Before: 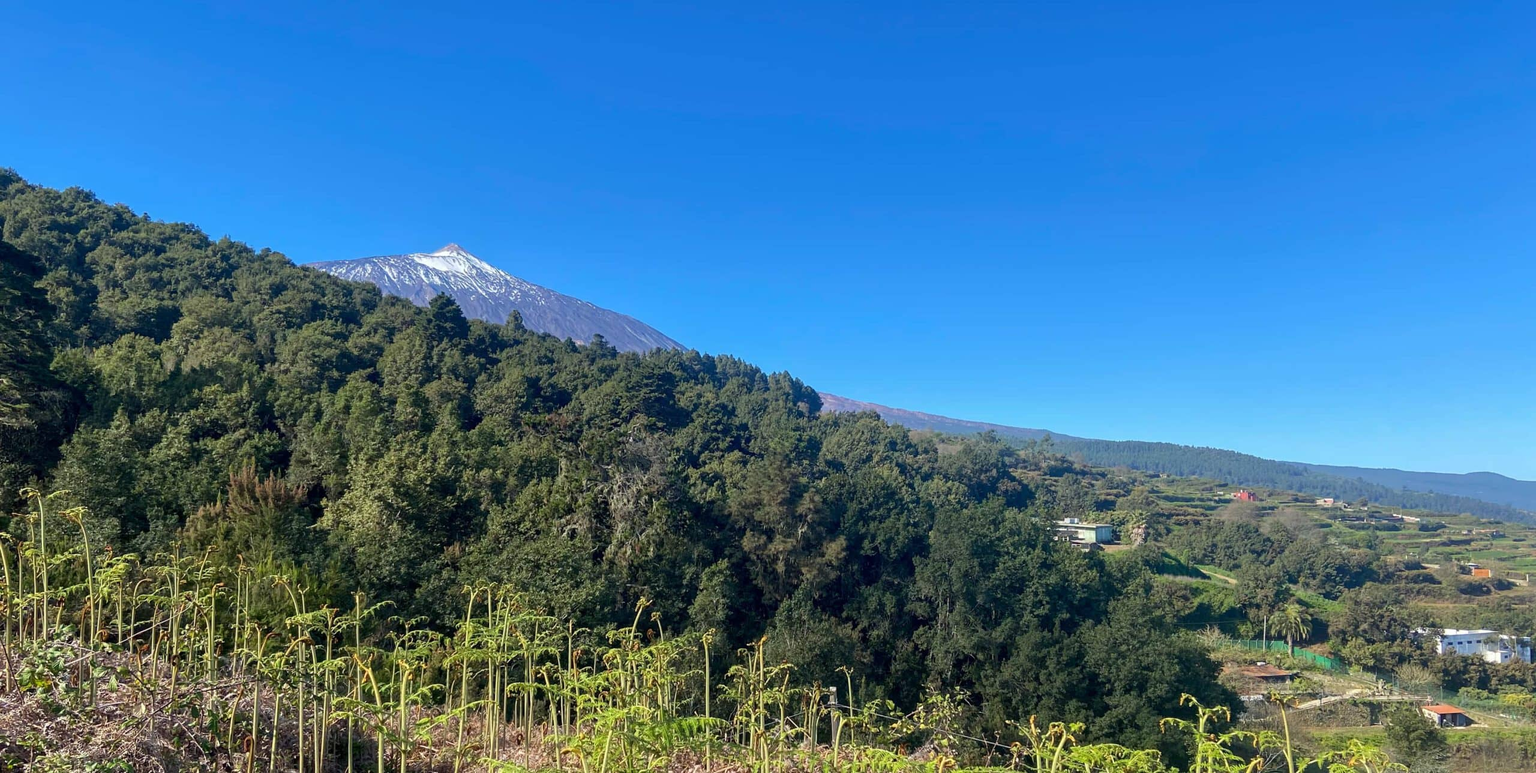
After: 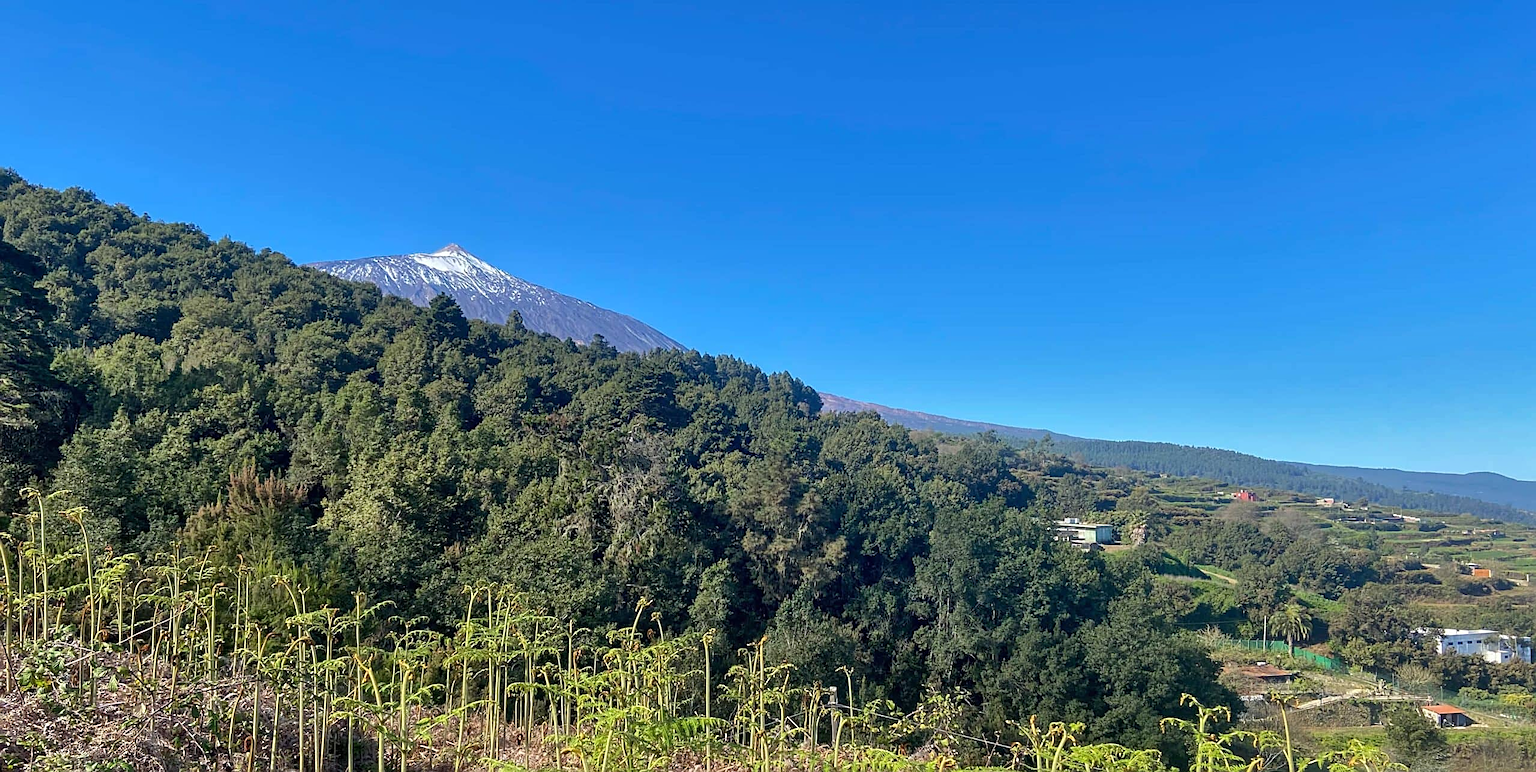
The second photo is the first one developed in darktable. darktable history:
shadows and highlights: shadows color adjustment 97.66%, soften with gaussian
sharpen: on, module defaults
tone equalizer: -8 EV 0.081 EV
